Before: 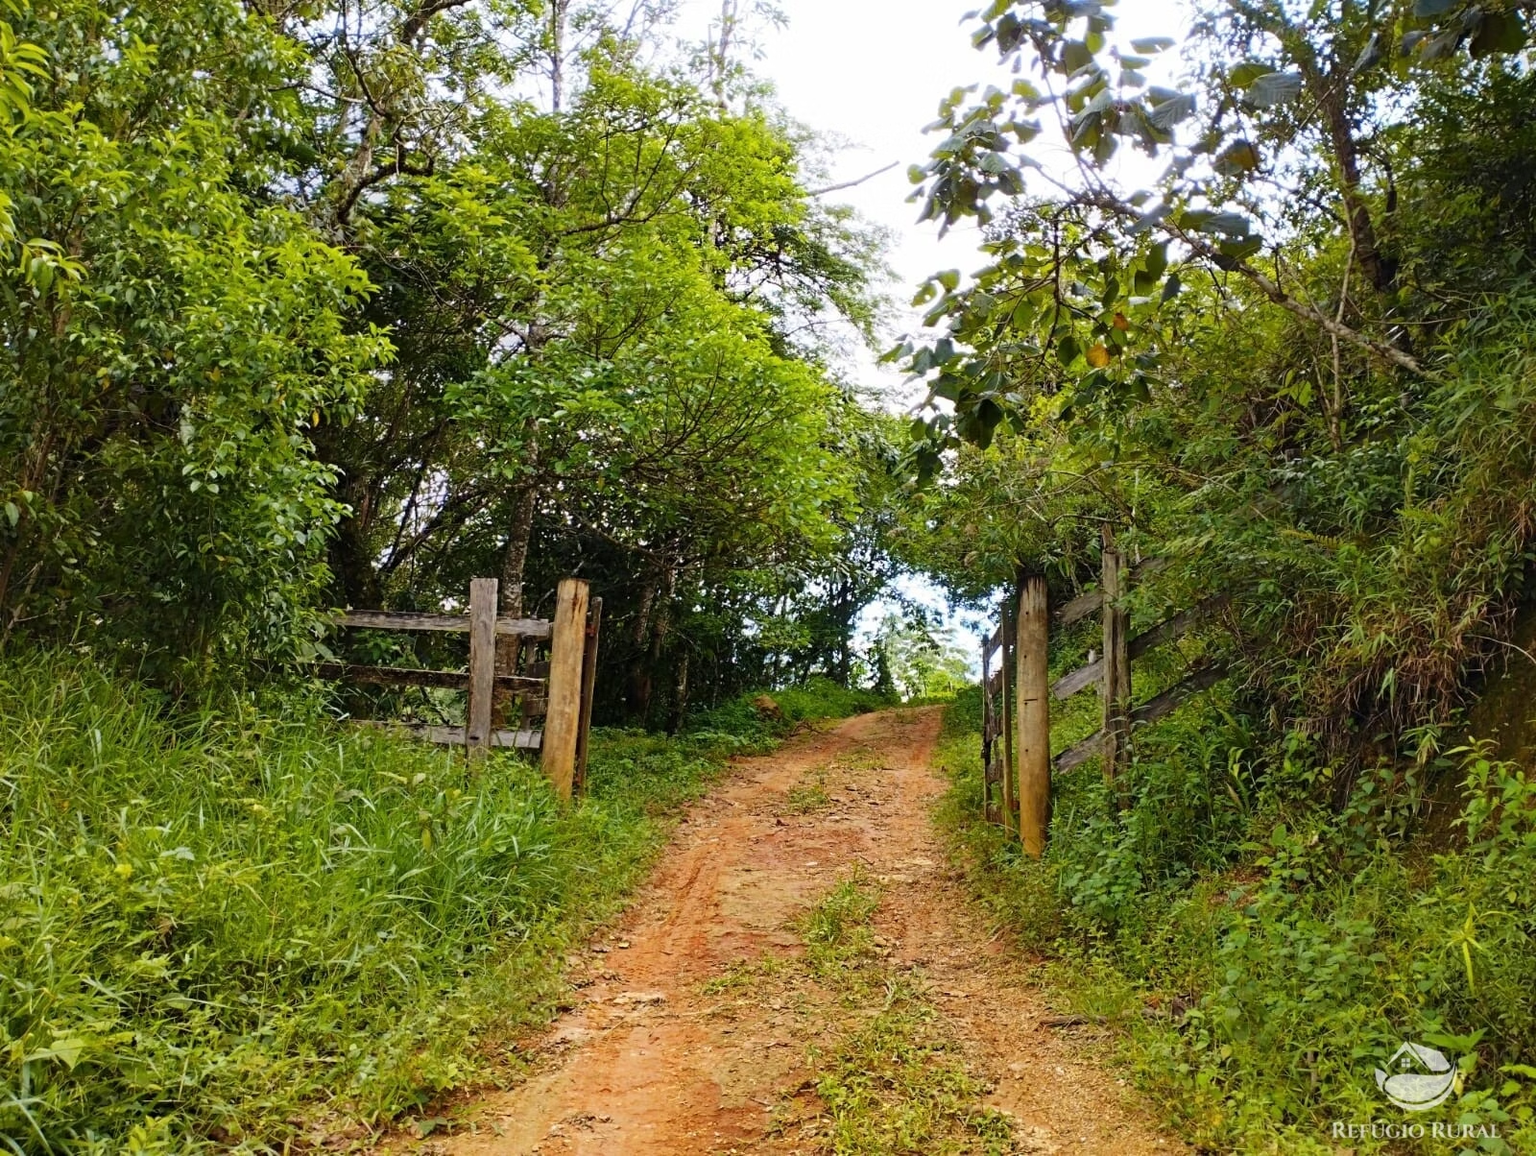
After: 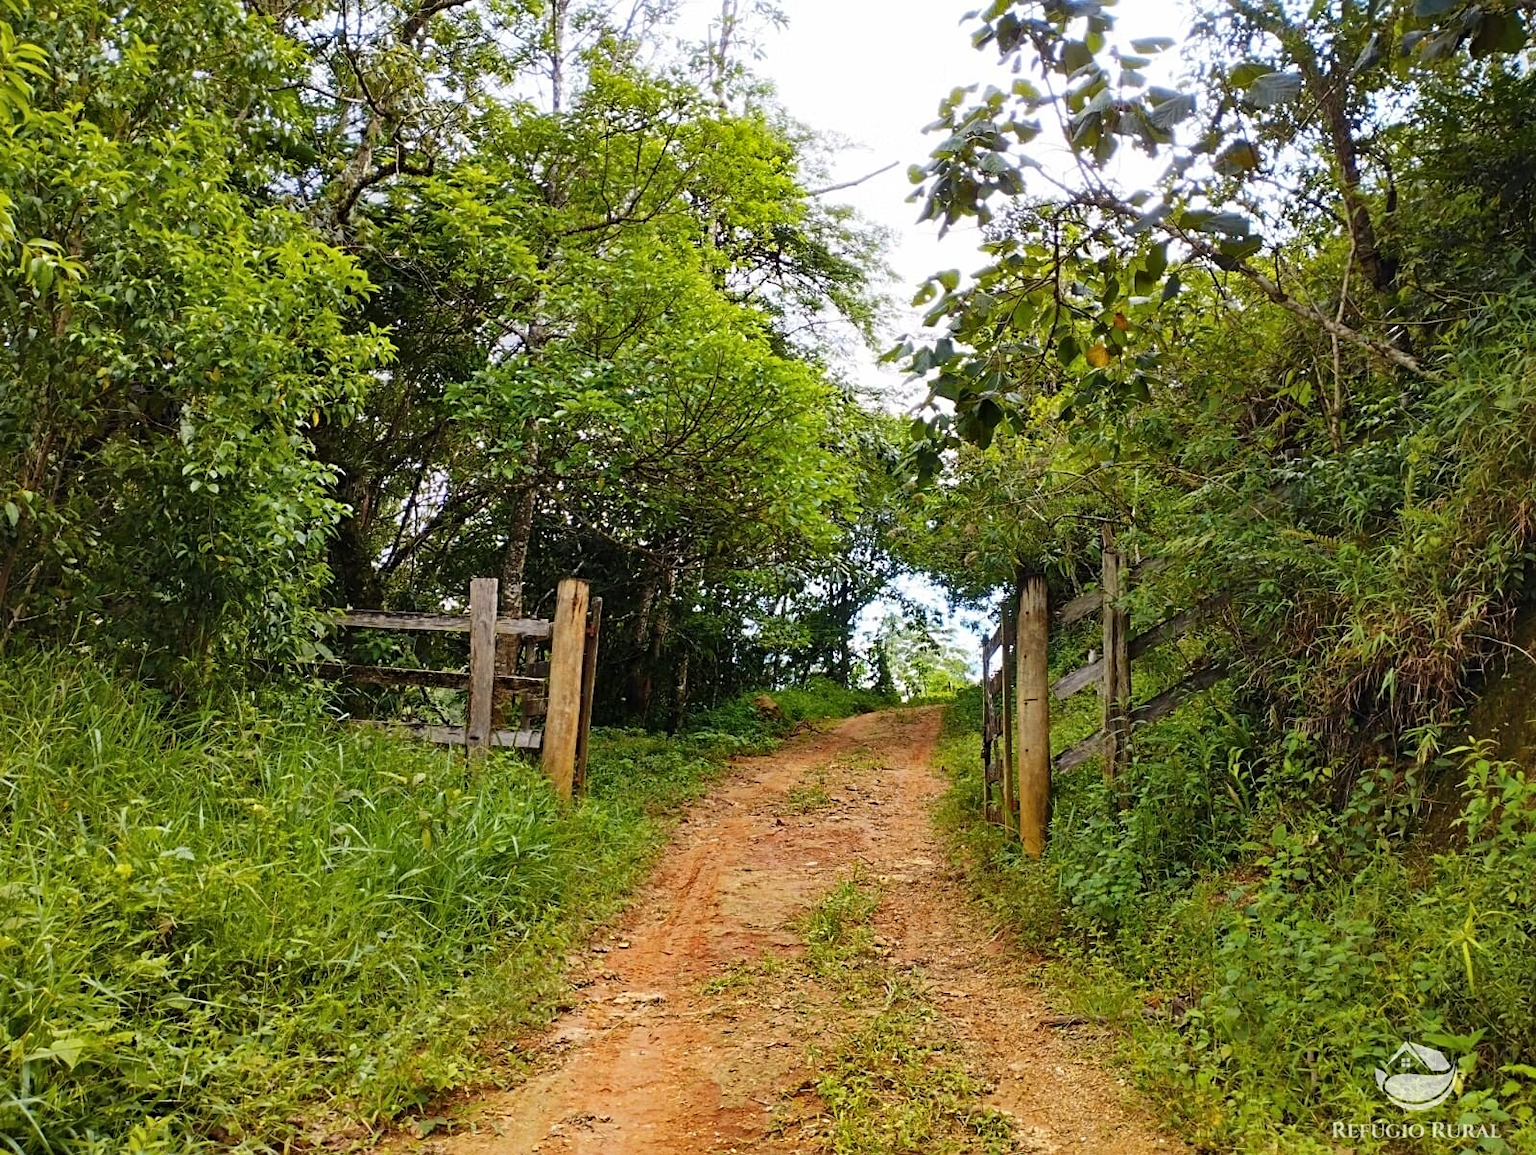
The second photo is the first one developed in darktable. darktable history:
sharpen: amount 0.211
shadows and highlights: shadows 36.48, highlights -27.41, soften with gaussian
